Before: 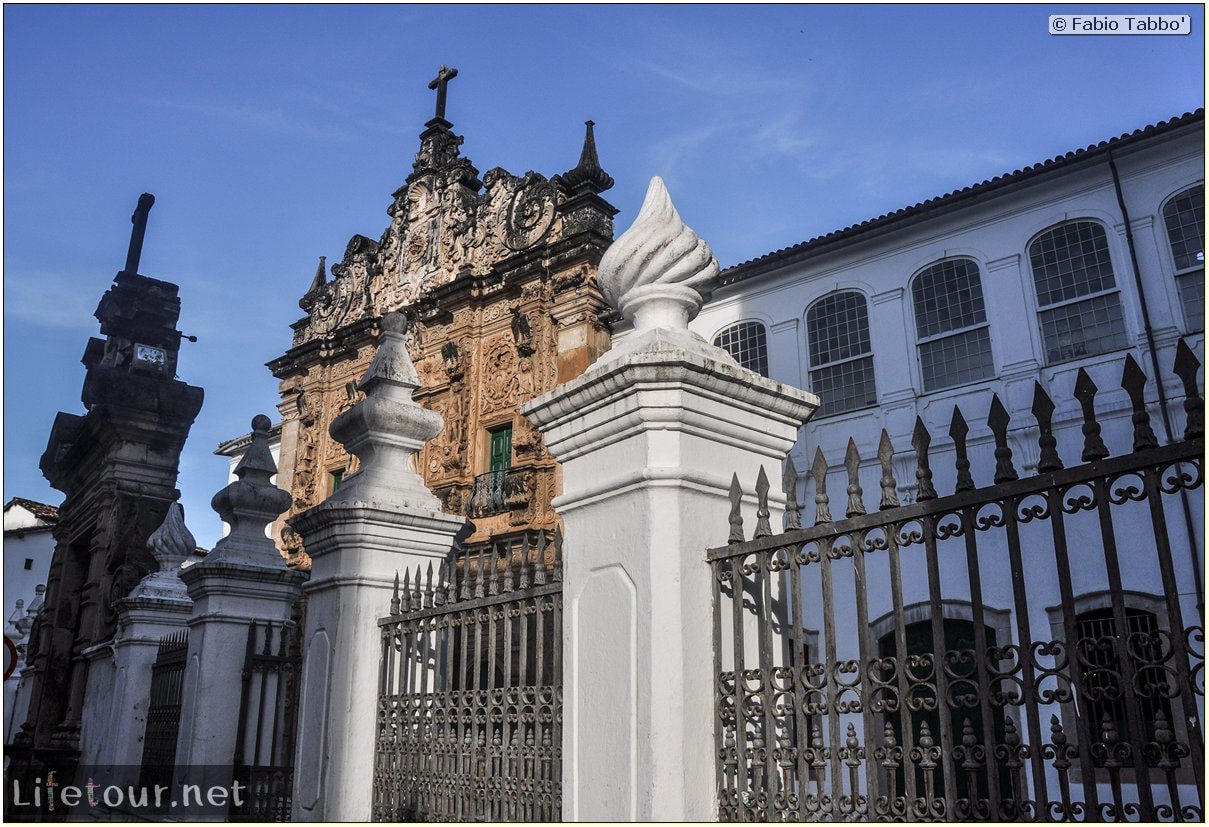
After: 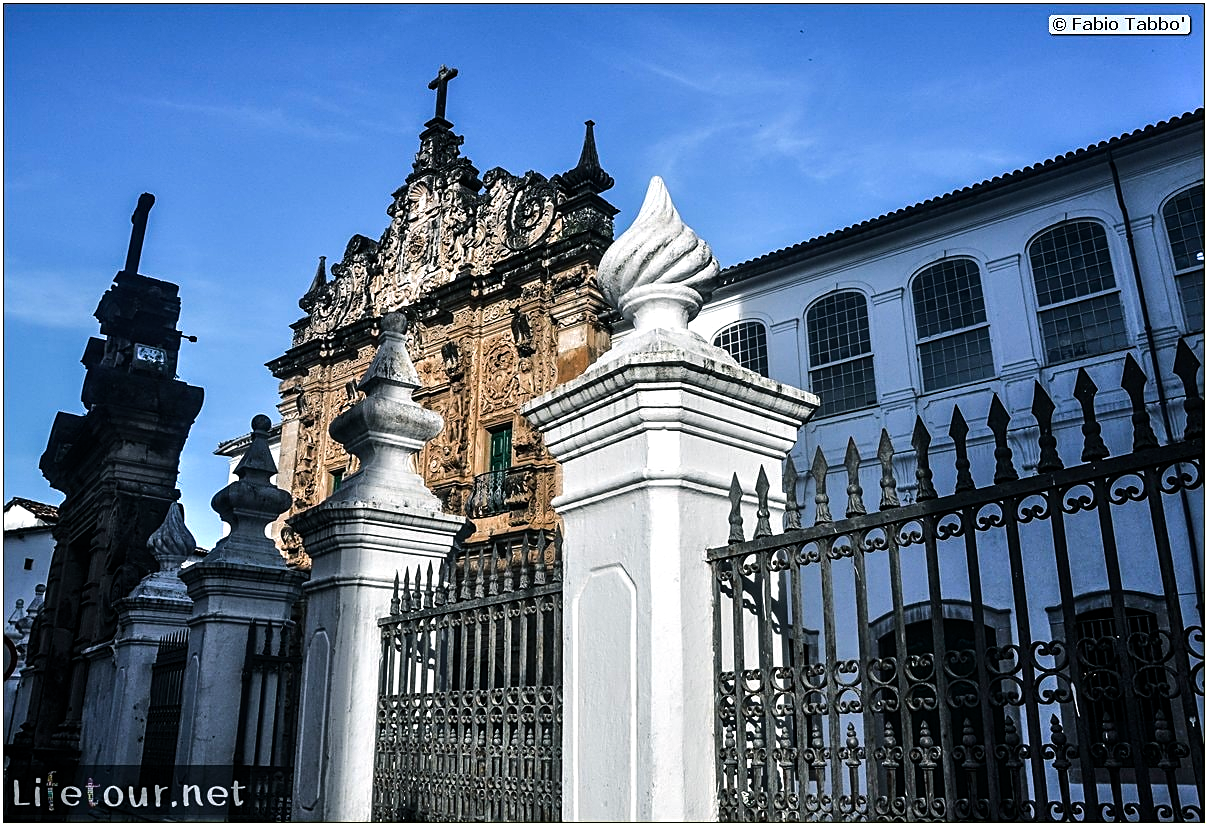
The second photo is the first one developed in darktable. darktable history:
sharpen: on, module defaults
color balance rgb: shadows lift › luminance -19.844%, power › luminance -7.849%, power › chroma 1.124%, power › hue 218.28°, perceptual saturation grading › global saturation 9.441%, perceptual saturation grading › highlights -13.216%, perceptual saturation grading › mid-tones 14.626%, perceptual saturation grading › shadows 22.791%, perceptual brilliance grading › highlights 18.14%, perceptual brilliance grading › mid-tones 32.504%, perceptual brilliance grading › shadows -30.719%, global vibrance 9.946%
